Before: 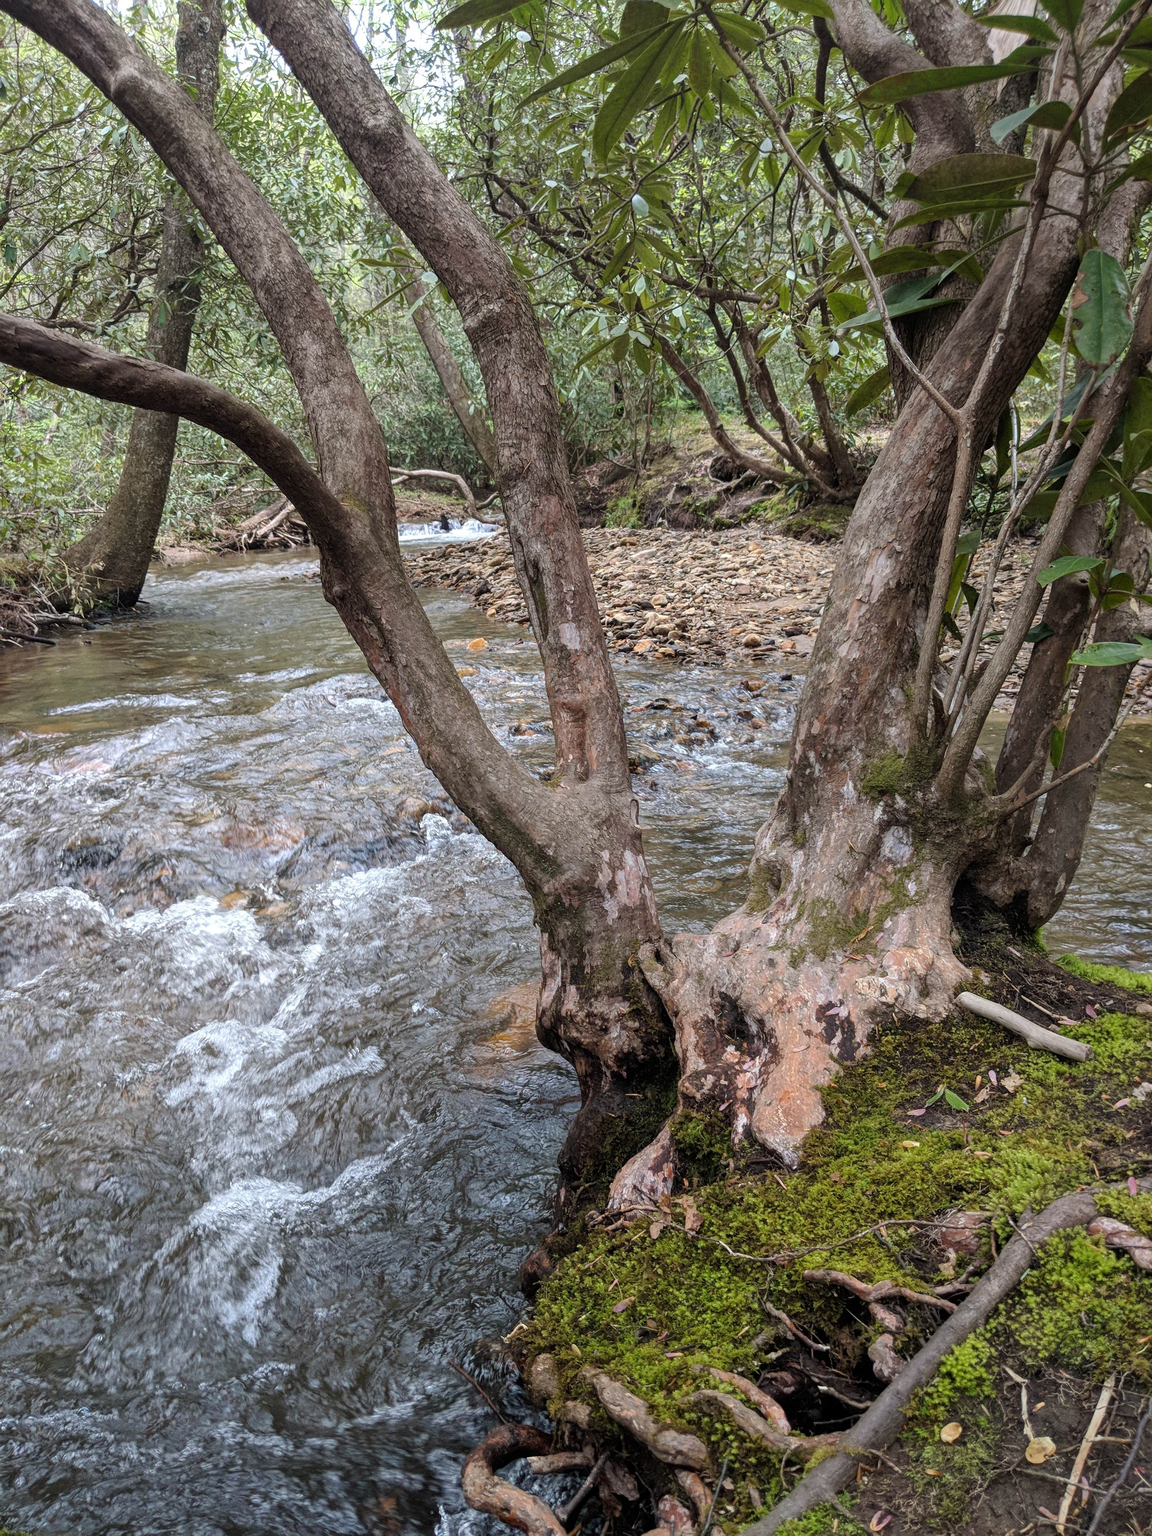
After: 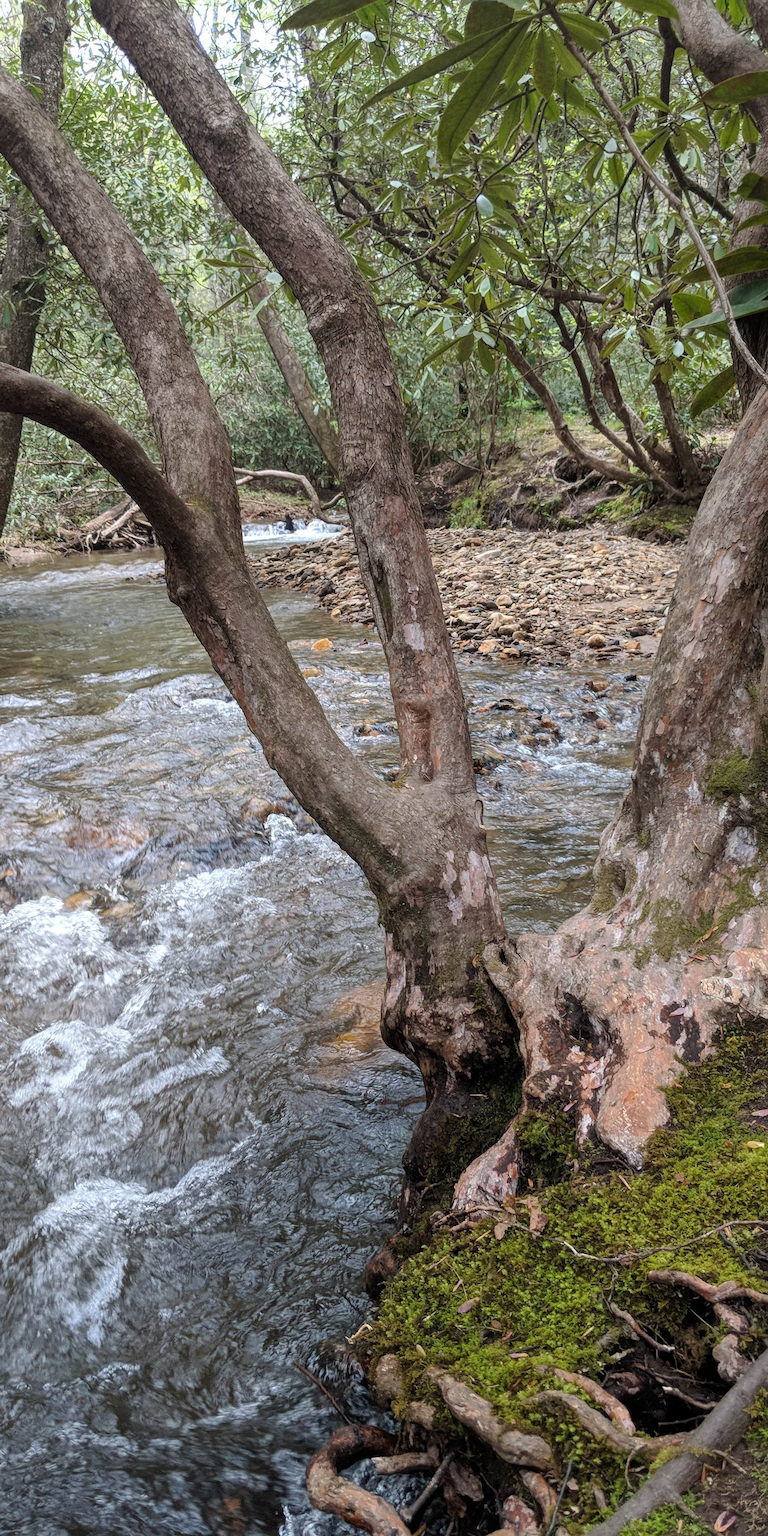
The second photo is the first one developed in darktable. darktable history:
crop and rotate: left 13.564%, right 19.703%
